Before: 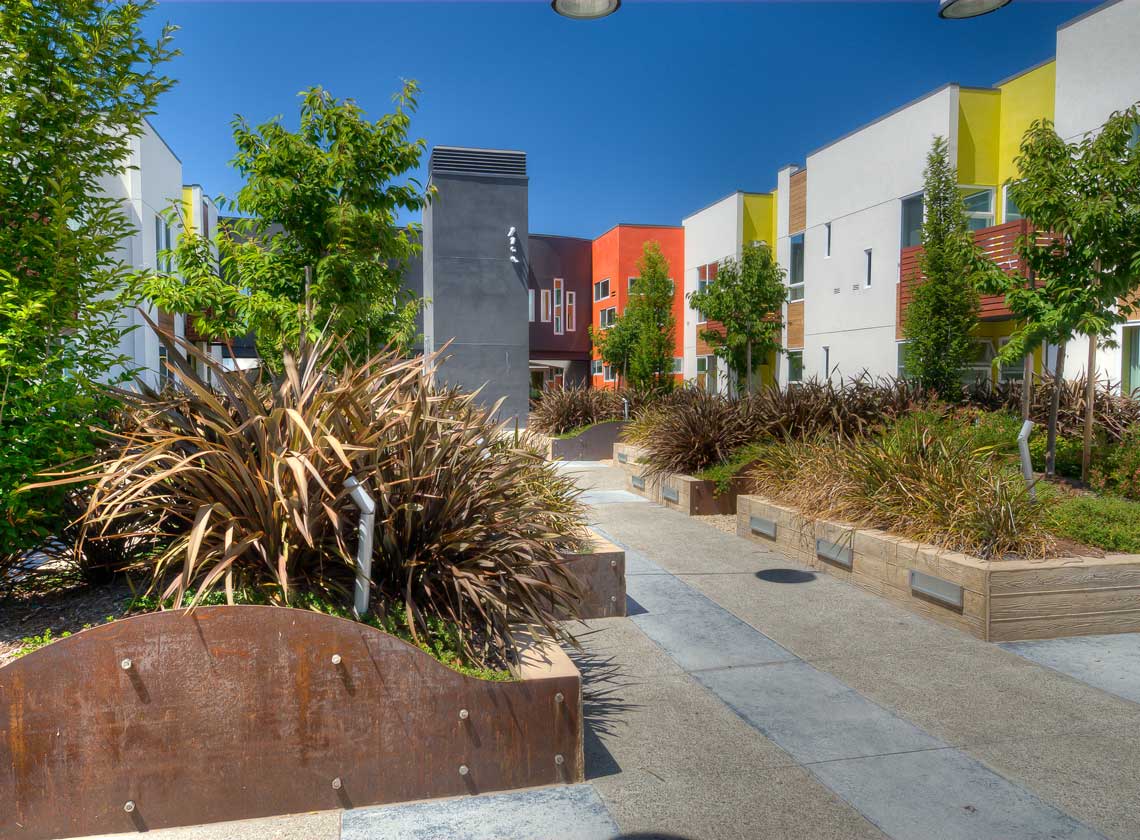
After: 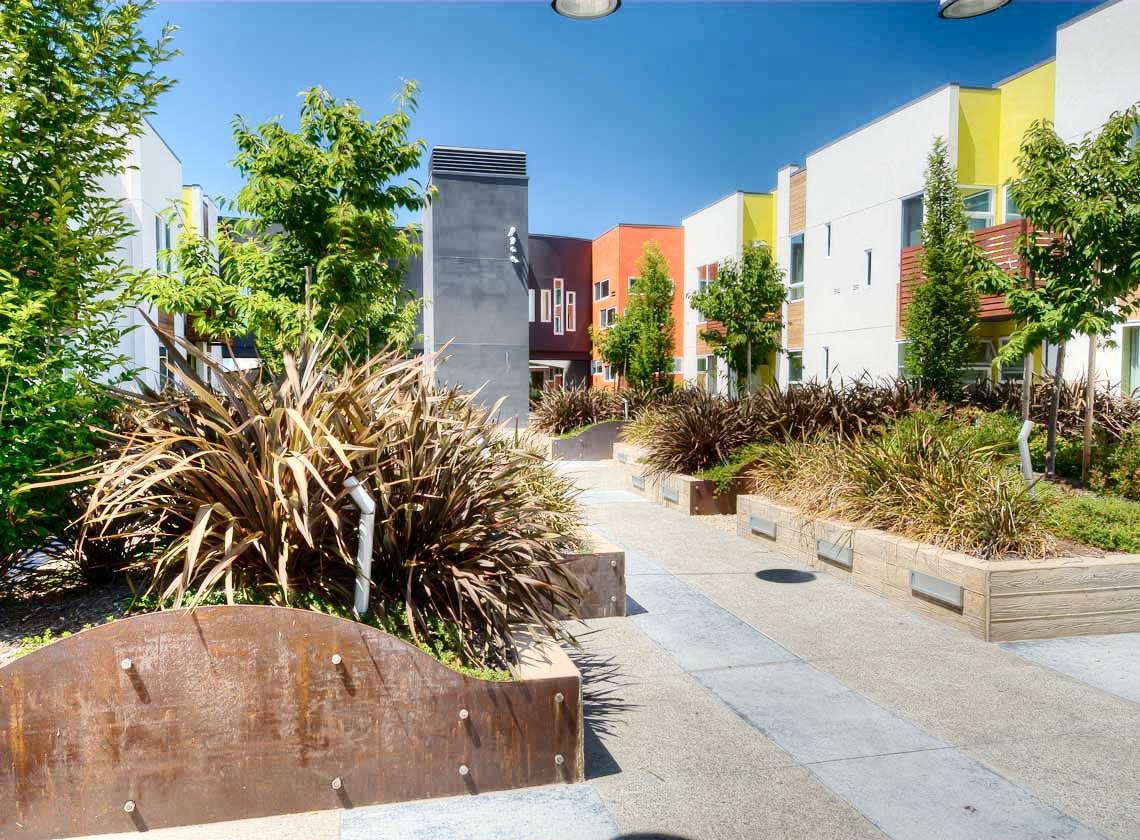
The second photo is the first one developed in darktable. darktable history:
contrast brightness saturation: contrast 0.28
base curve: curves: ch0 [(0, 0) (0.158, 0.273) (0.879, 0.895) (1, 1)], preserve colors none
